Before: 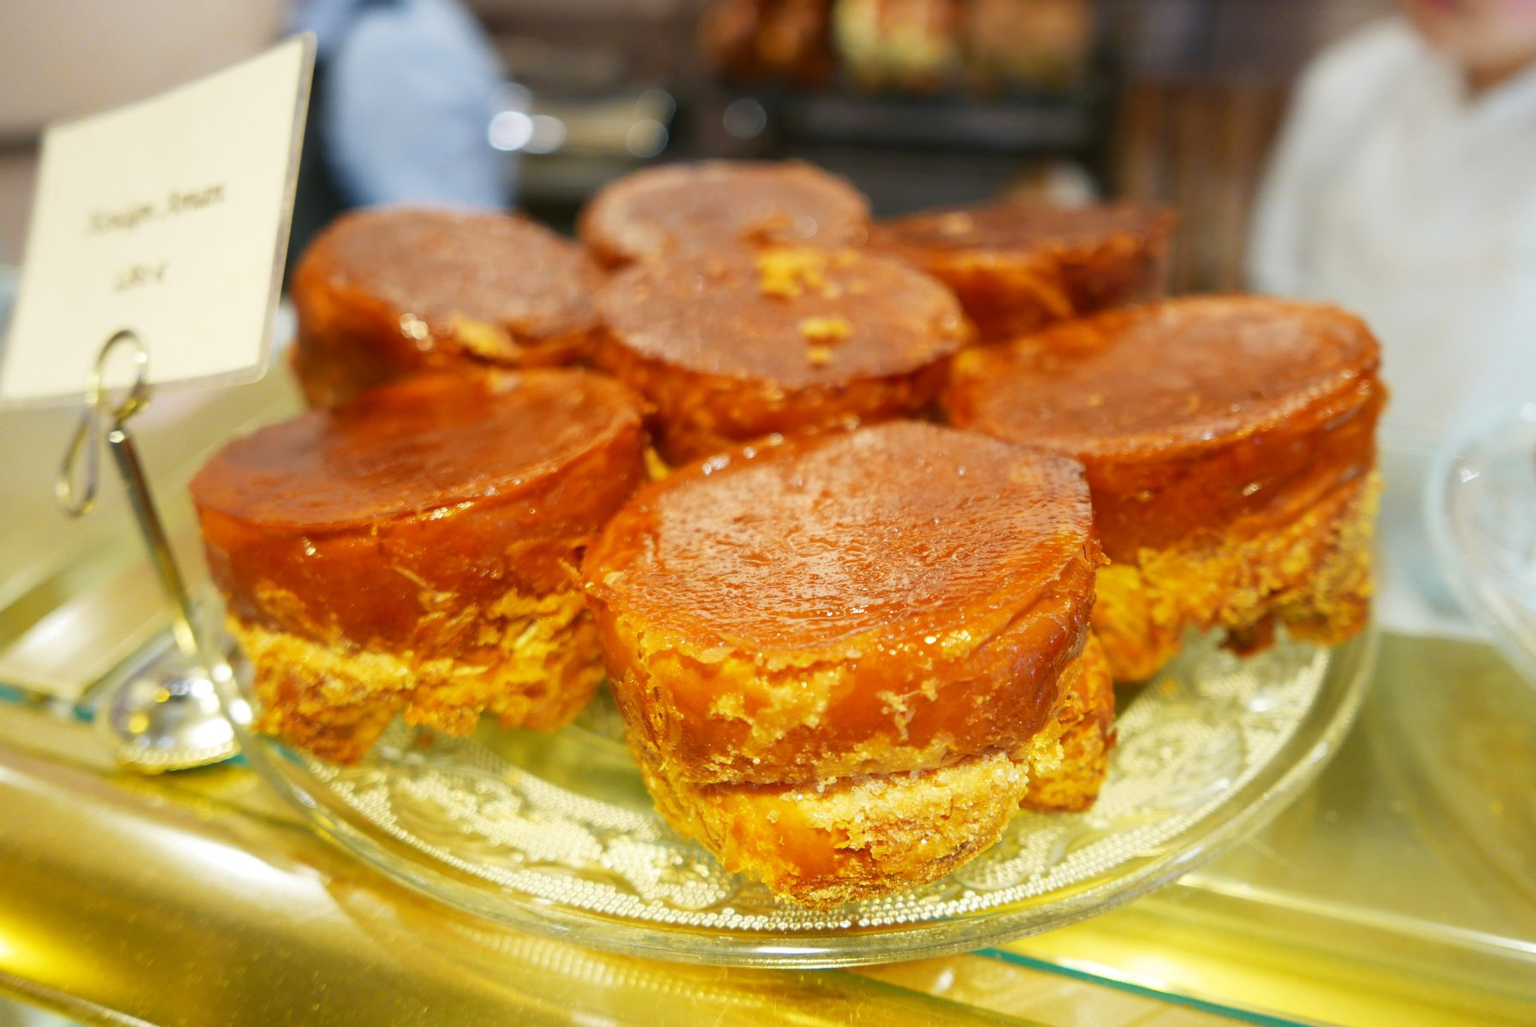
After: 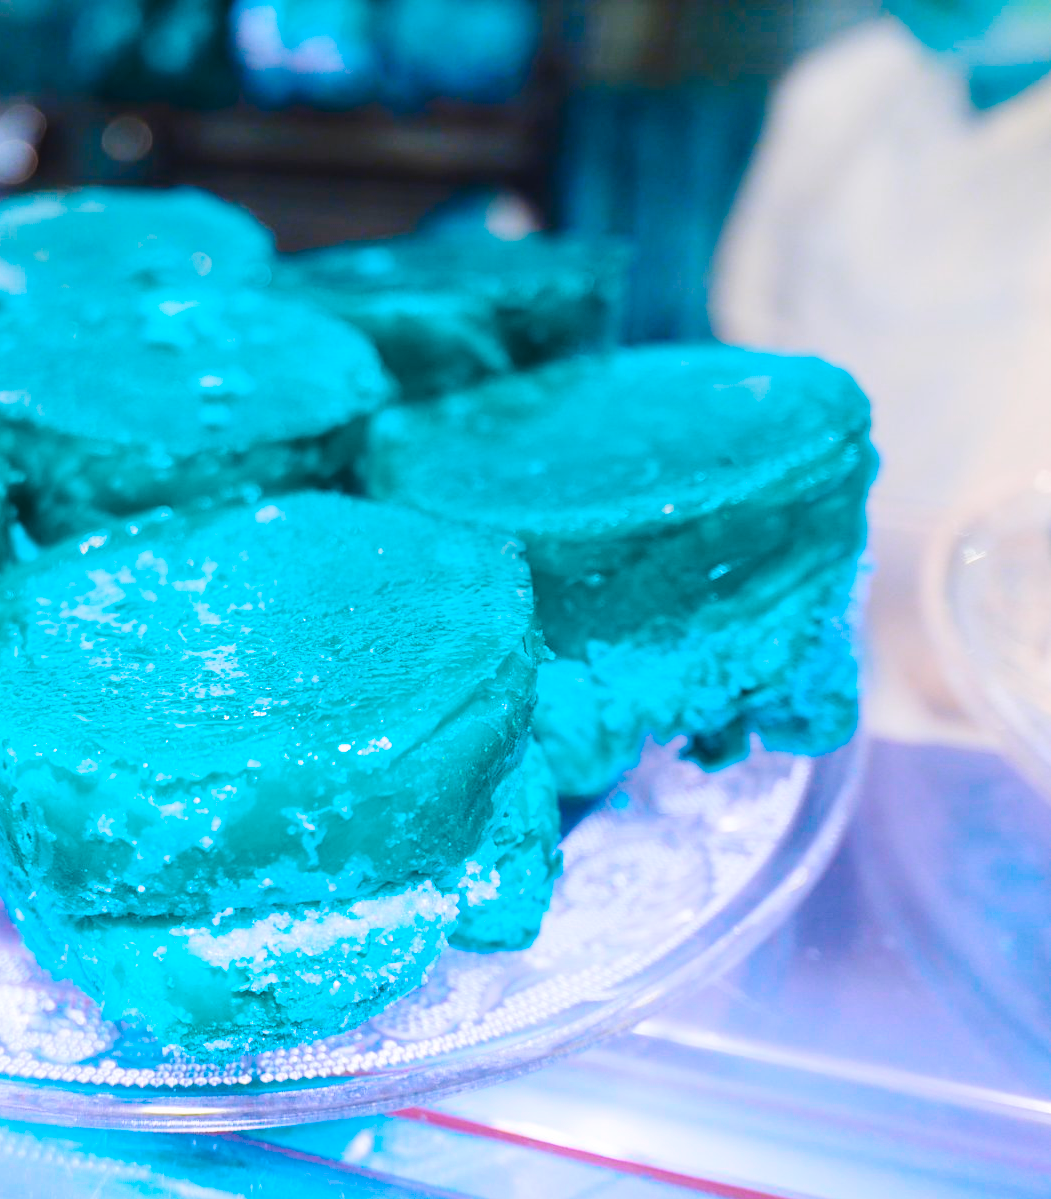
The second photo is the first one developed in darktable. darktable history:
crop: left 41.402%
color balance rgb: hue shift 180°, global vibrance 50%, contrast 0.32%
tone curve: curves: ch0 [(0, 0) (0.003, 0.031) (0.011, 0.033) (0.025, 0.036) (0.044, 0.045) (0.069, 0.06) (0.1, 0.079) (0.136, 0.109) (0.177, 0.15) (0.224, 0.192) (0.277, 0.262) (0.335, 0.347) (0.399, 0.433) (0.468, 0.528) (0.543, 0.624) (0.623, 0.705) (0.709, 0.788) (0.801, 0.865) (0.898, 0.933) (1, 1)], preserve colors none
